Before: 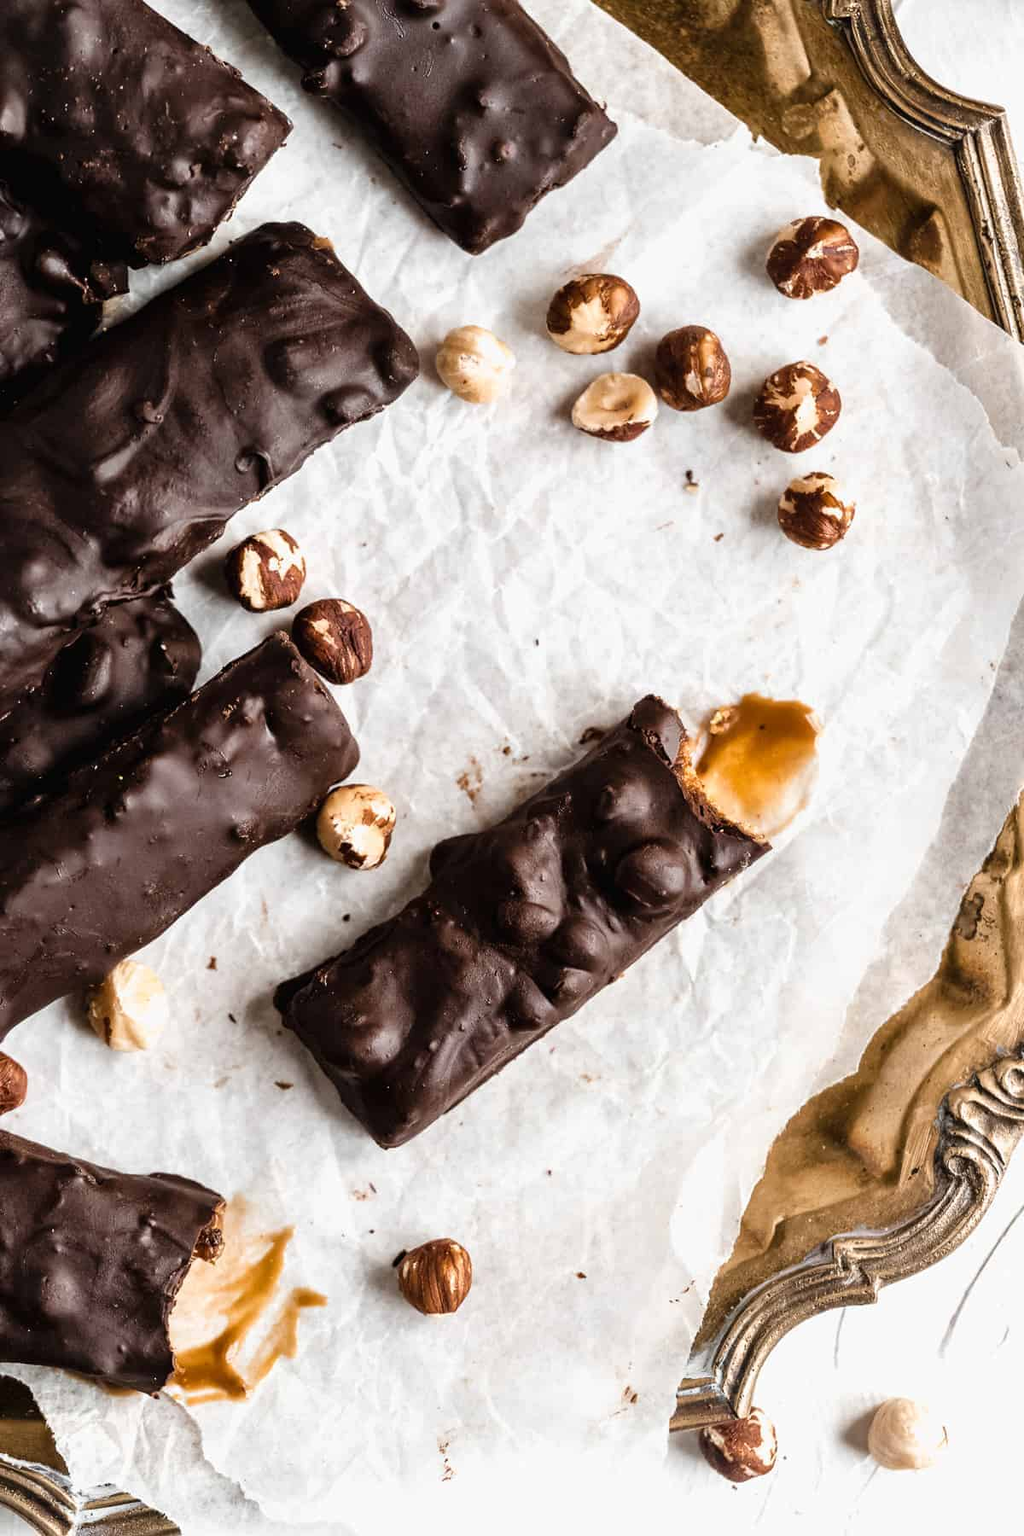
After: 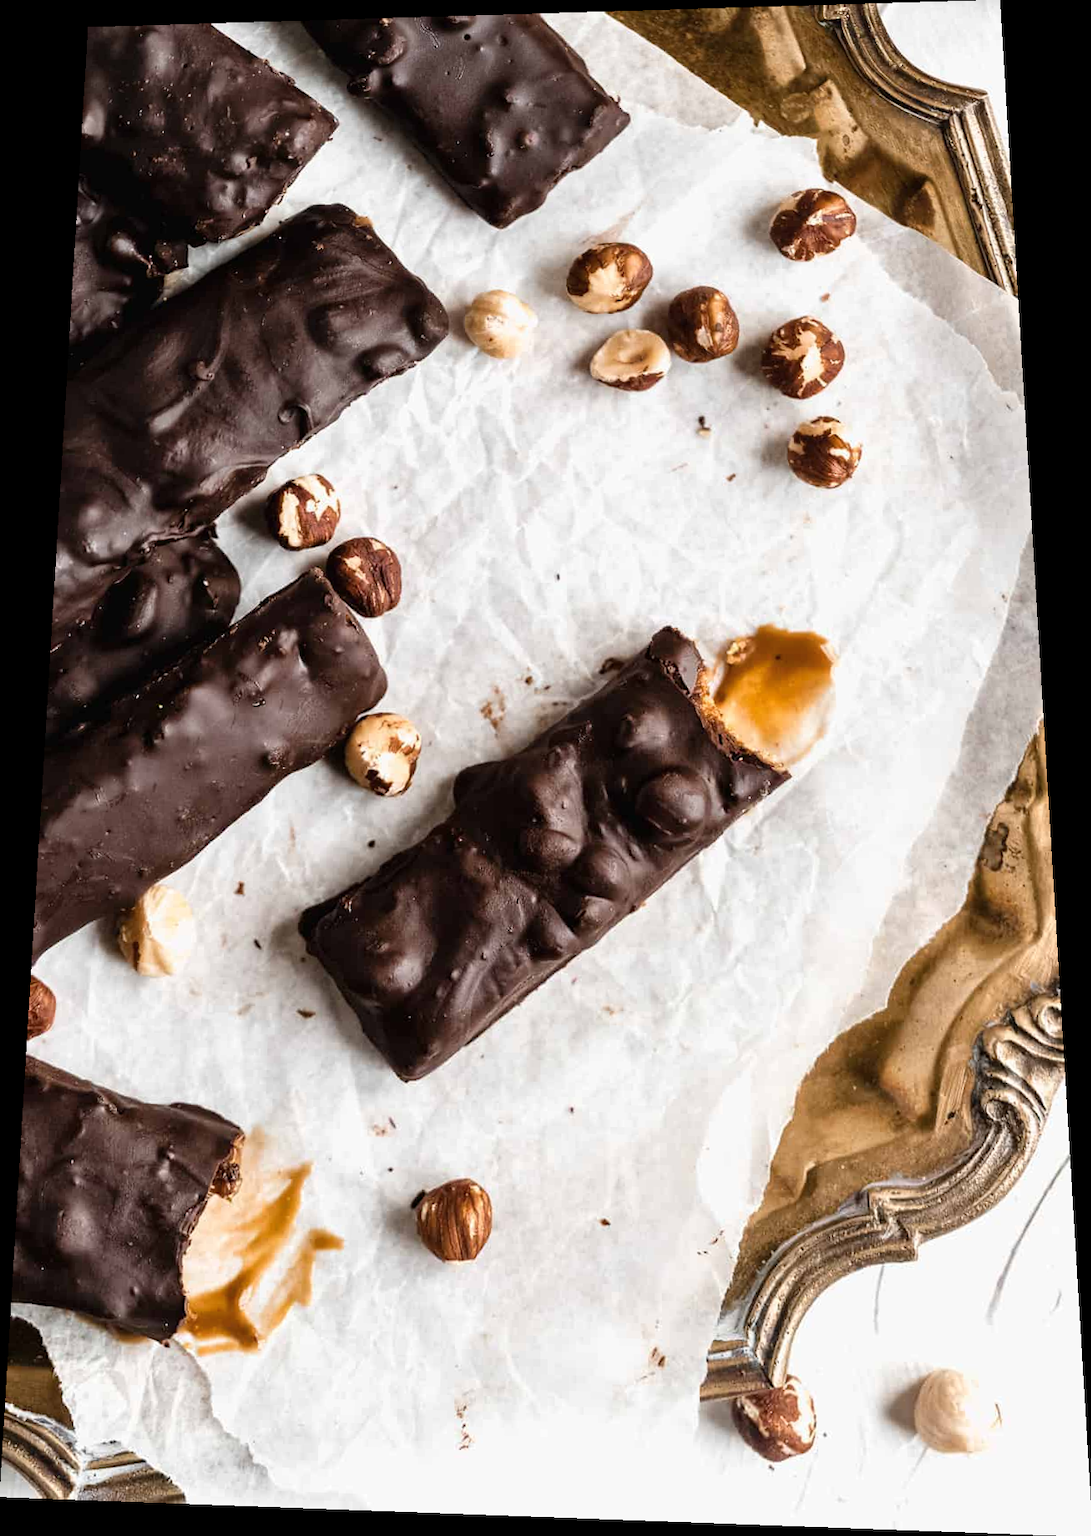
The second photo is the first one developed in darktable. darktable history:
color balance rgb: global vibrance 1%, saturation formula JzAzBz (2021)
rotate and perspective: rotation 0.128°, lens shift (vertical) -0.181, lens shift (horizontal) -0.044, shear 0.001, automatic cropping off
